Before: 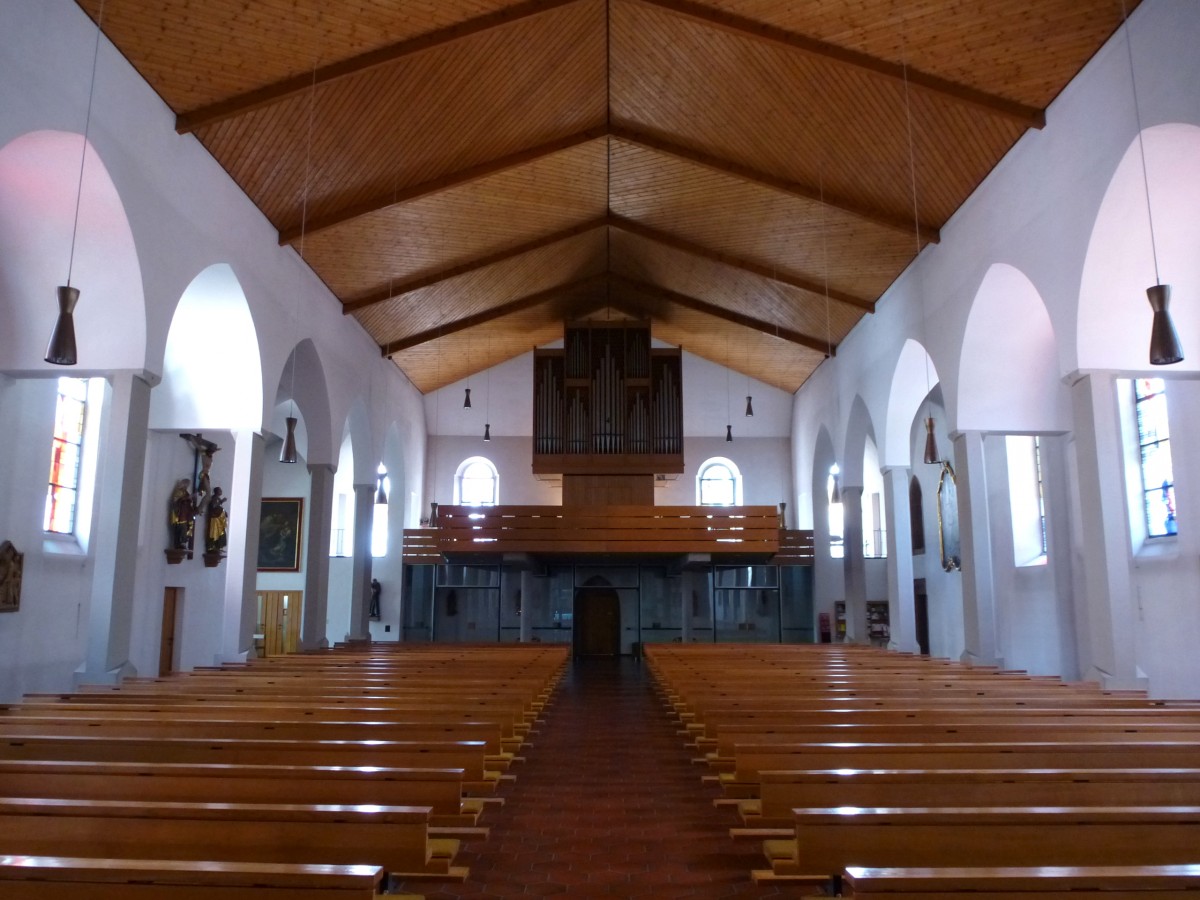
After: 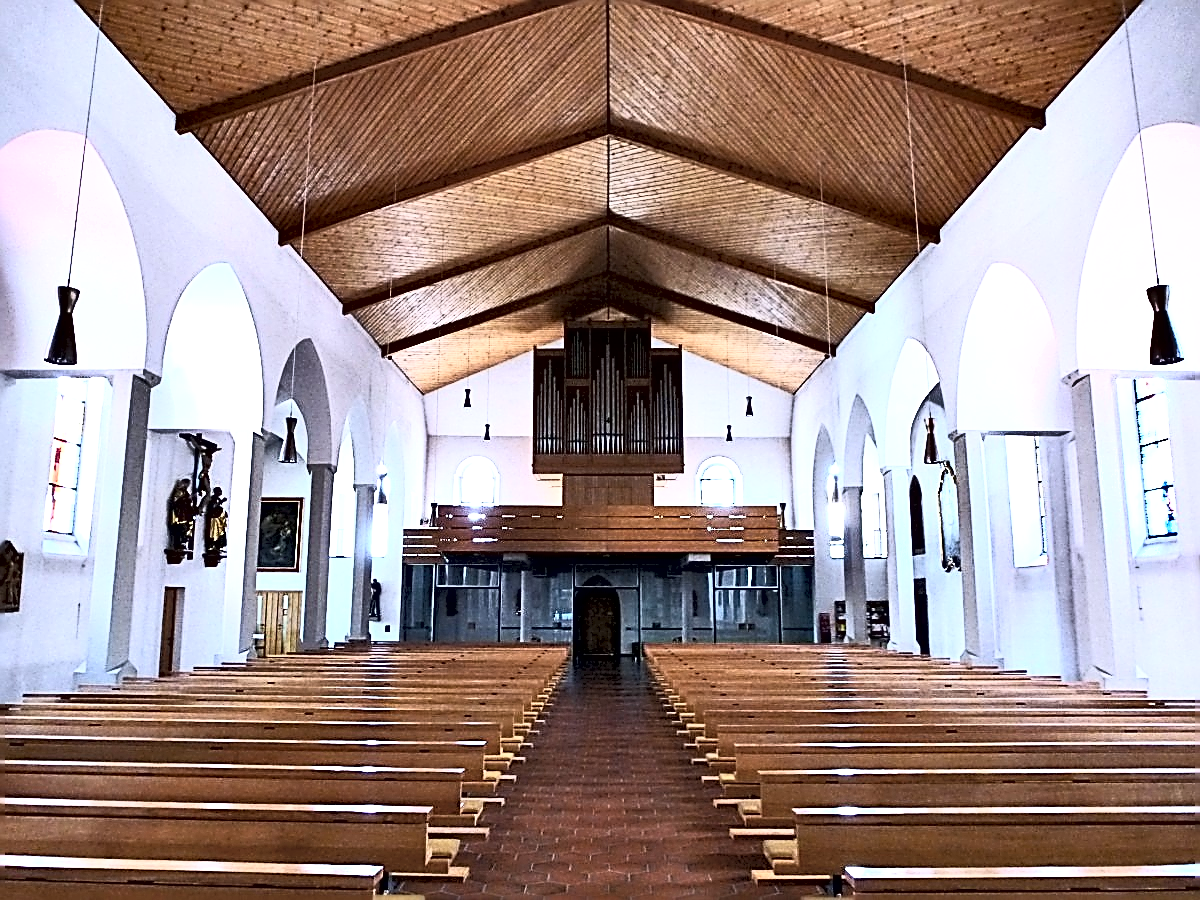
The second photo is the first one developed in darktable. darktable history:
sharpen: amount 1.863
exposure: black level correction 0, exposure 0.701 EV, compensate highlight preservation false
color calibration: gray › normalize channels true, illuminant as shot in camera, x 0.358, y 0.373, temperature 4628.91 K, gamut compression 0.019
shadows and highlights: soften with gaussian
contrast equalizer: y [[0.6 ×6], [0.55 ×6], [0 ×6], [0 ×6], [0 ×6]]
contrast brightness saturation: contrast 0.444, brightness 0.547, saturation -0.208
